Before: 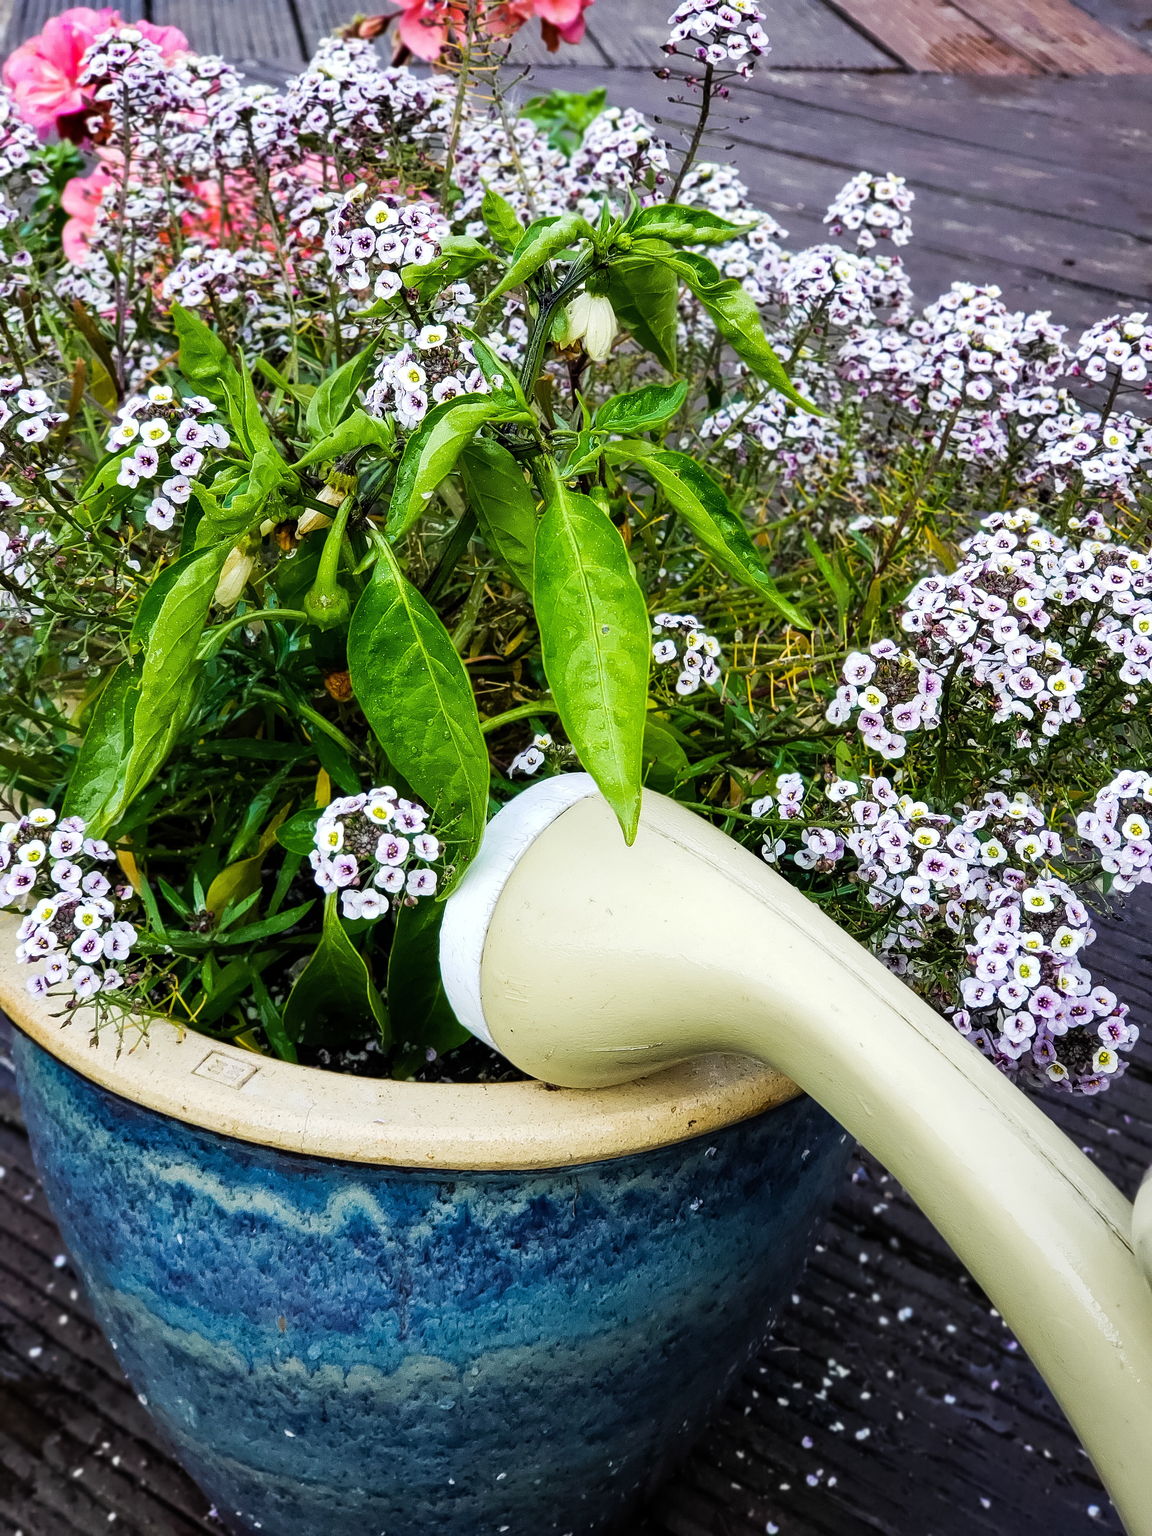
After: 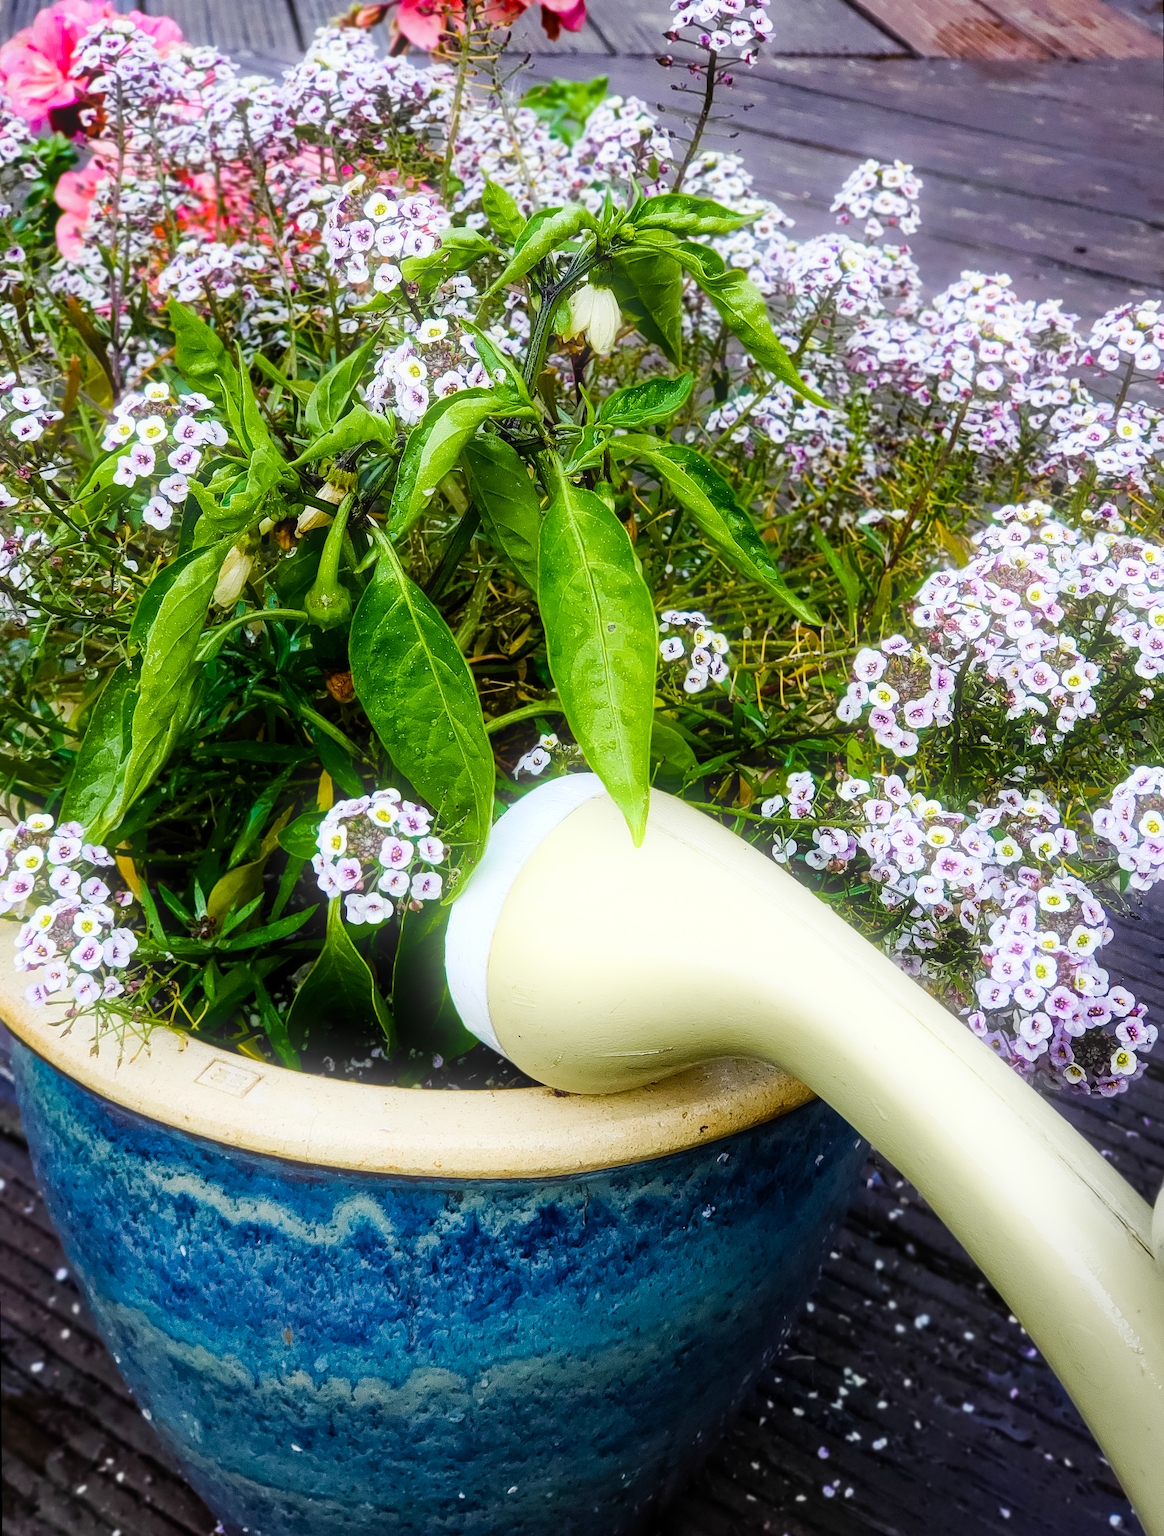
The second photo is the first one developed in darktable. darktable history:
rotate and perspective: rotation -0.45°, automatic cropping original format, crop left 0.008, crop right 0.992, crop top 0.012, crop bottom 0.988
exposure: exposure -0.116 EV, compensate exposure bias true, compensate highlight preservation false
color balance rgb: perceptual saturation grading › global saturation 20%, perceptual saturation grading › highlights -25%, perceptual saturation grading › shadows 50%
bloom: size 16%, threshold 98%, strength 20%
